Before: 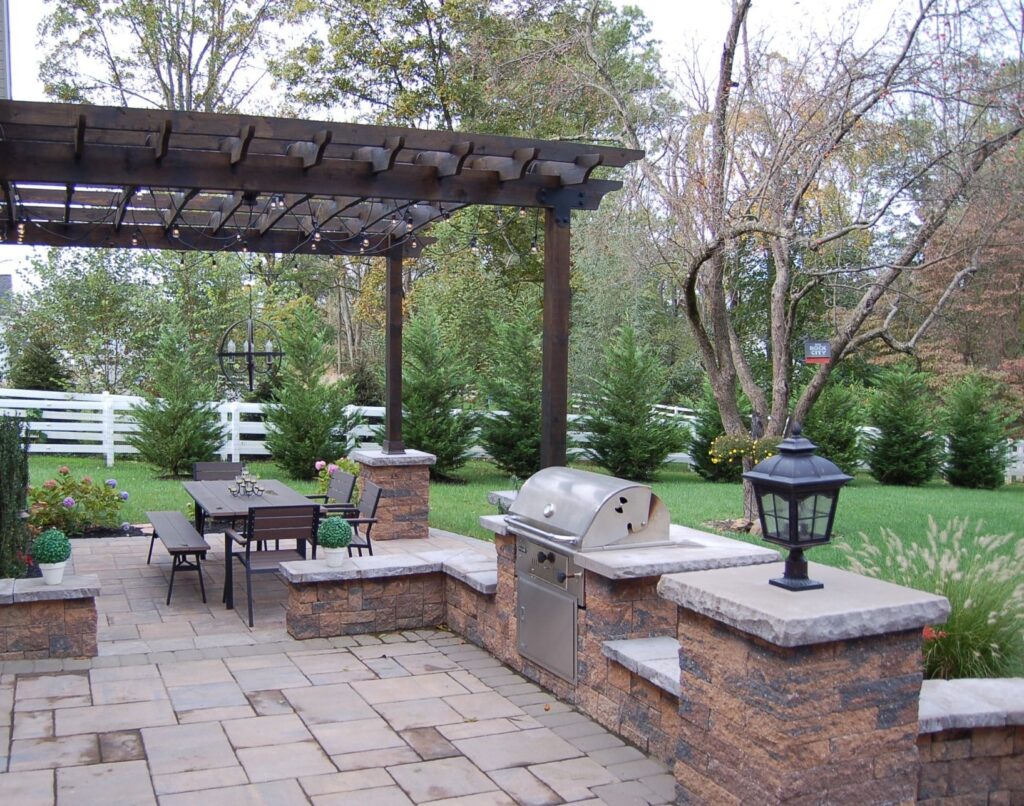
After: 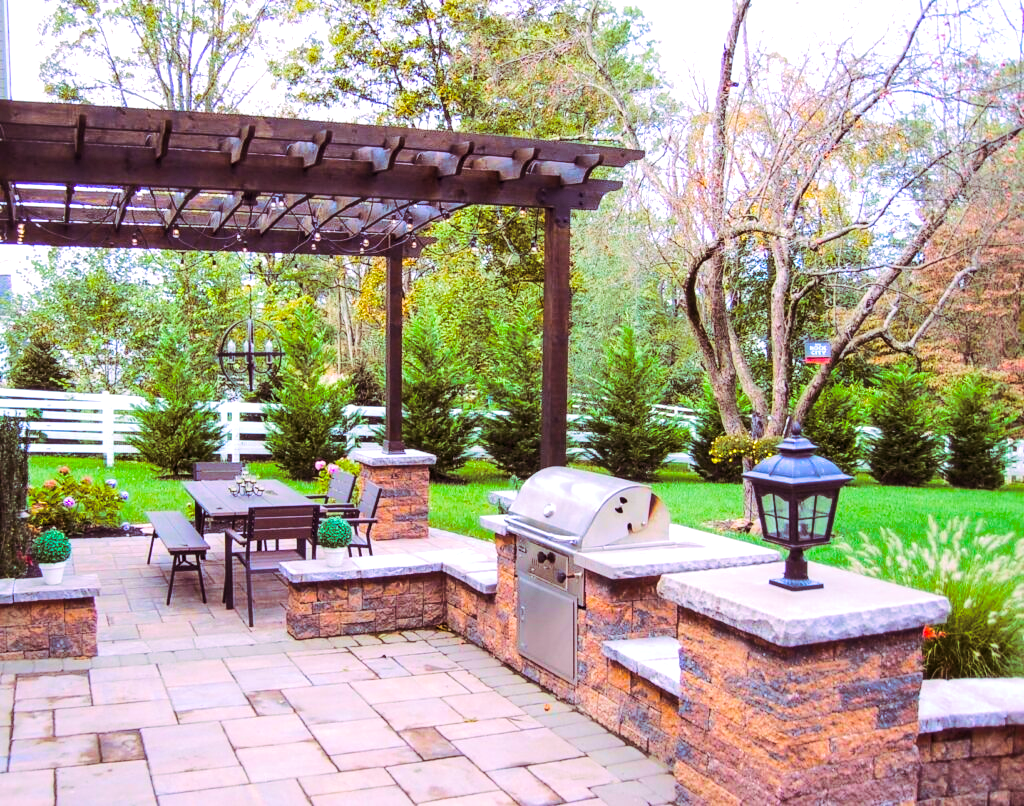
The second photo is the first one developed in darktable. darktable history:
color balance rgb: linear chroma grading › shadows 10%, linear chroma grading › highlights 10%, linear chroma grading › global chroma 15%, linear chroma grading › mid-tones 15%, perceptual saturation grading › global saturation 40%, perceptual saturation grading › highlights -25%, perceptual saturation grading › mid-tones 35%, perceptual saturation grading › shadows 35%, perceptual brilliance grading › global brilliance 11.29%, global vibrance 11.29%
split-toning: highlights › hue 298.8°, highlights › saturation 0.73, compress 41.76%
rgb curve: curves: ch0 [(0, 0) (0.284, 0.292) (0.505, 0.644) (1, 1)], compensate middle gray true
local contrast: on, module defaults
levels: levels [0, 0.492, 0.984]
